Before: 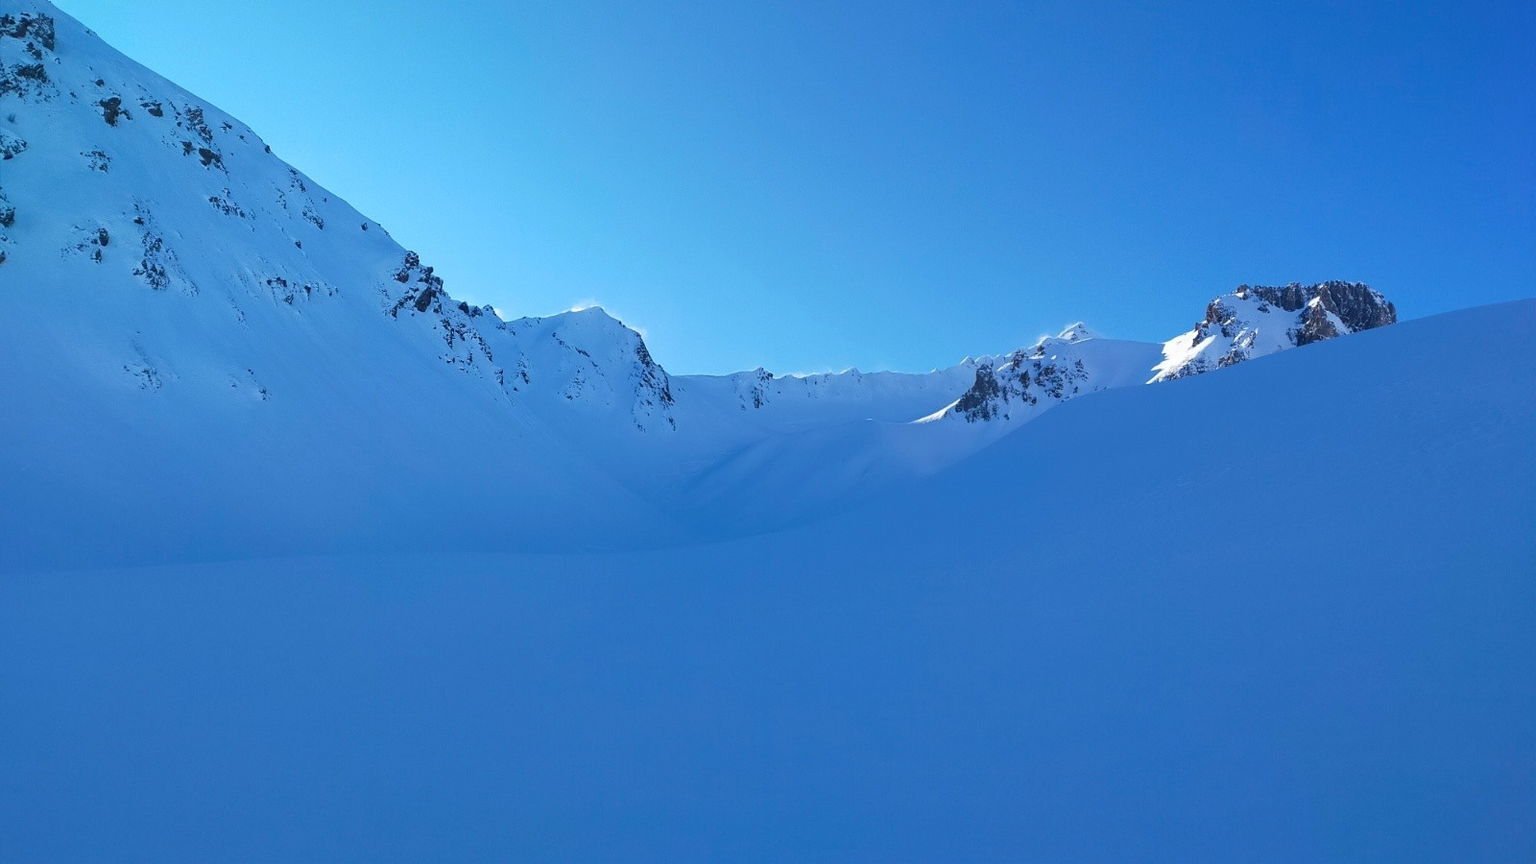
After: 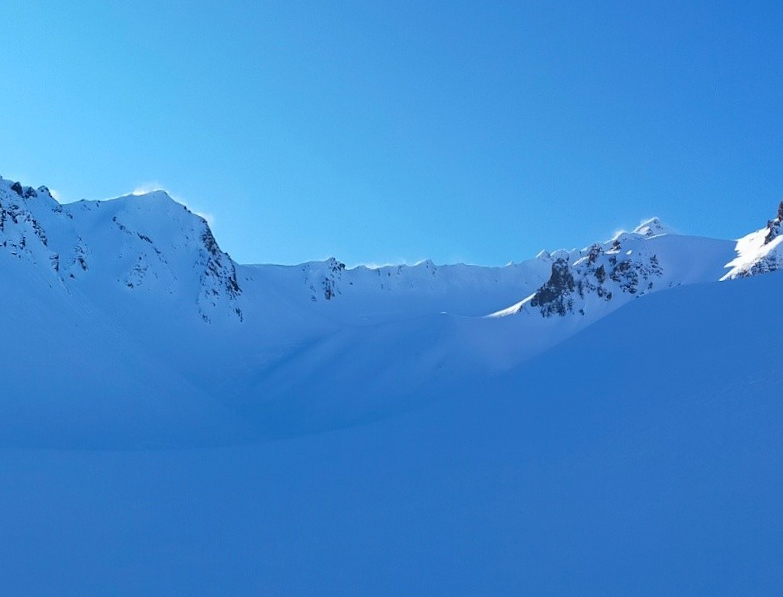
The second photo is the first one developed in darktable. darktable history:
crop: left 32.075%, top 10.976%, right 18.355%, bottom 17.596%
rotate and perspective: rotation 0.679°, lens shift (horizontal) 0.136, crop left 0.009, crop right 0.991, crop top 0.078, crop bottom 0.95
